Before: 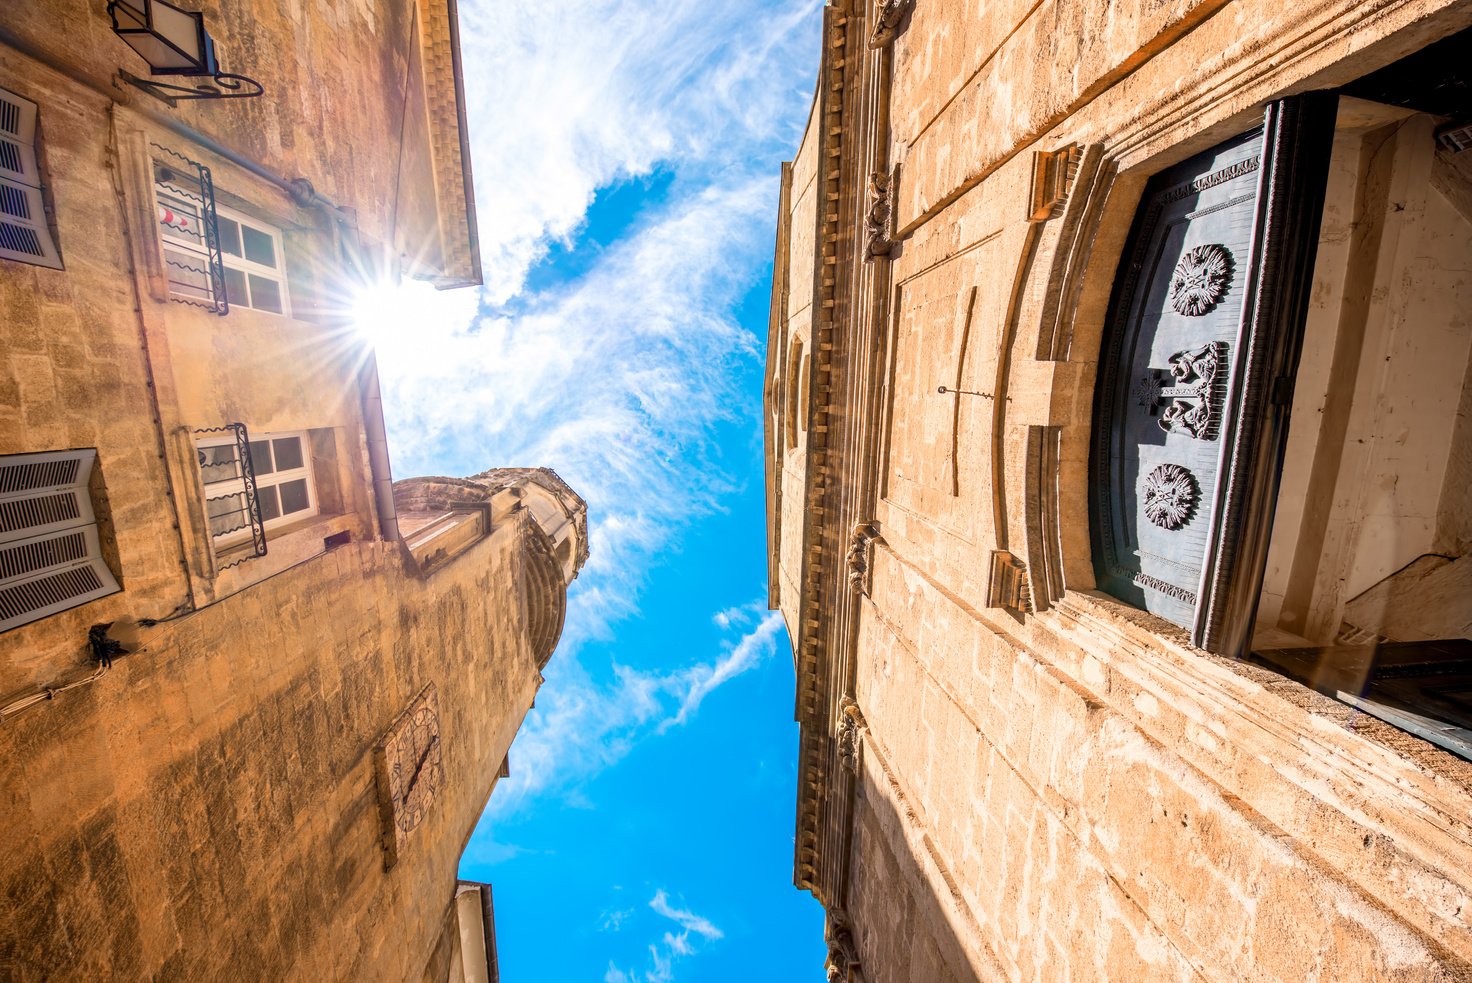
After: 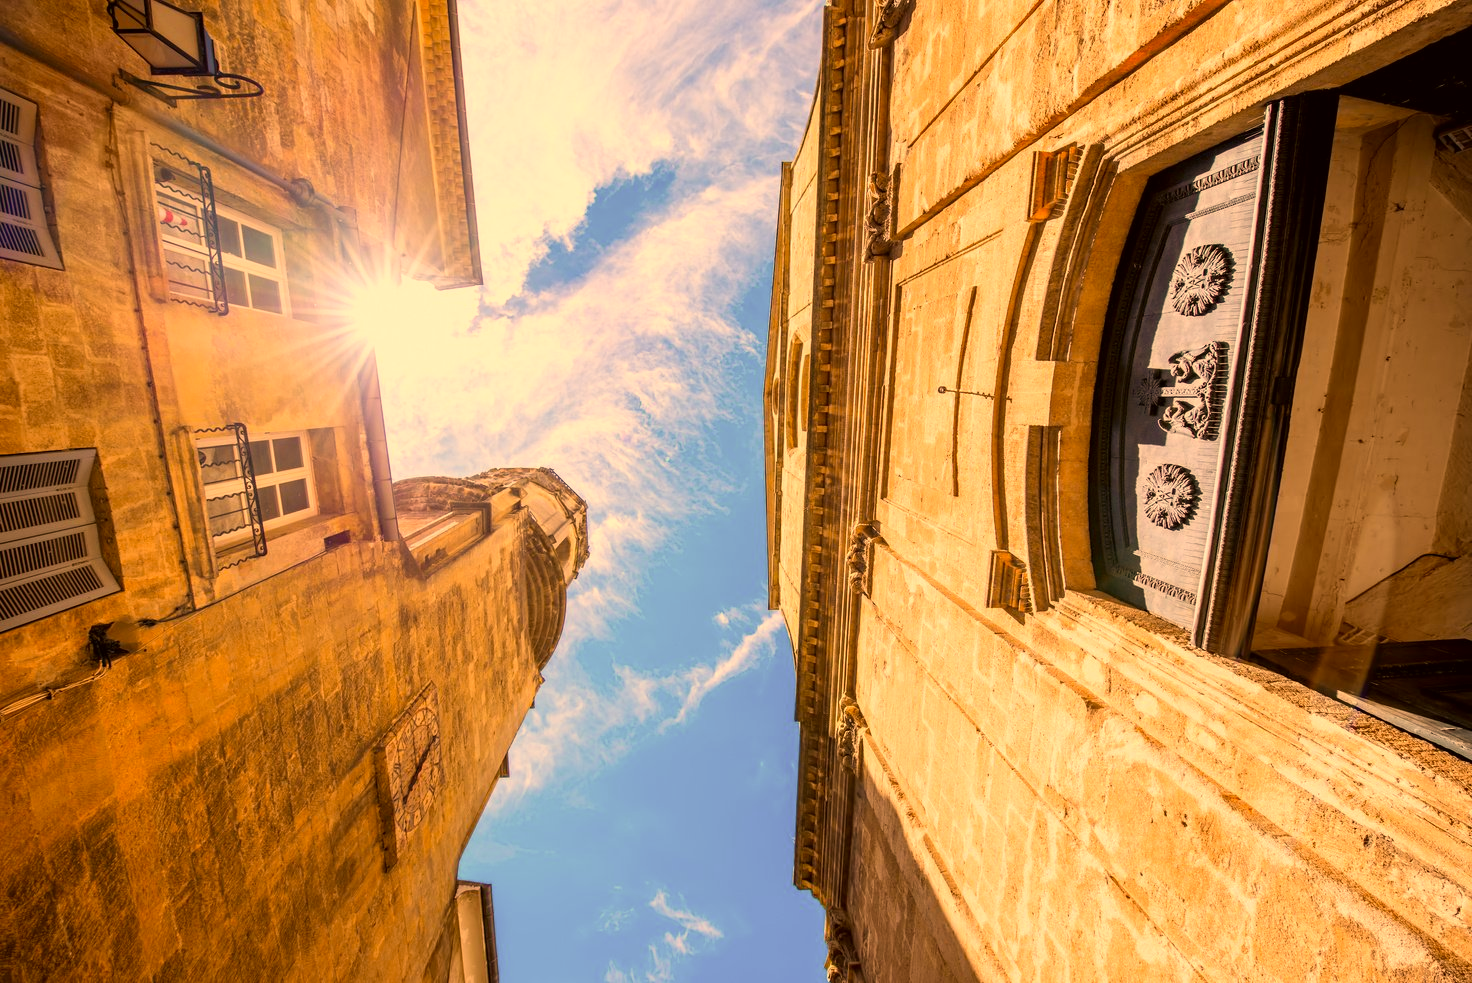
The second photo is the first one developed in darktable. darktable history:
color correction: highlights a* 17.99, highlights b* 35.25, shadows a* 1.85, shadows b* 6.28, saturation 1.02
